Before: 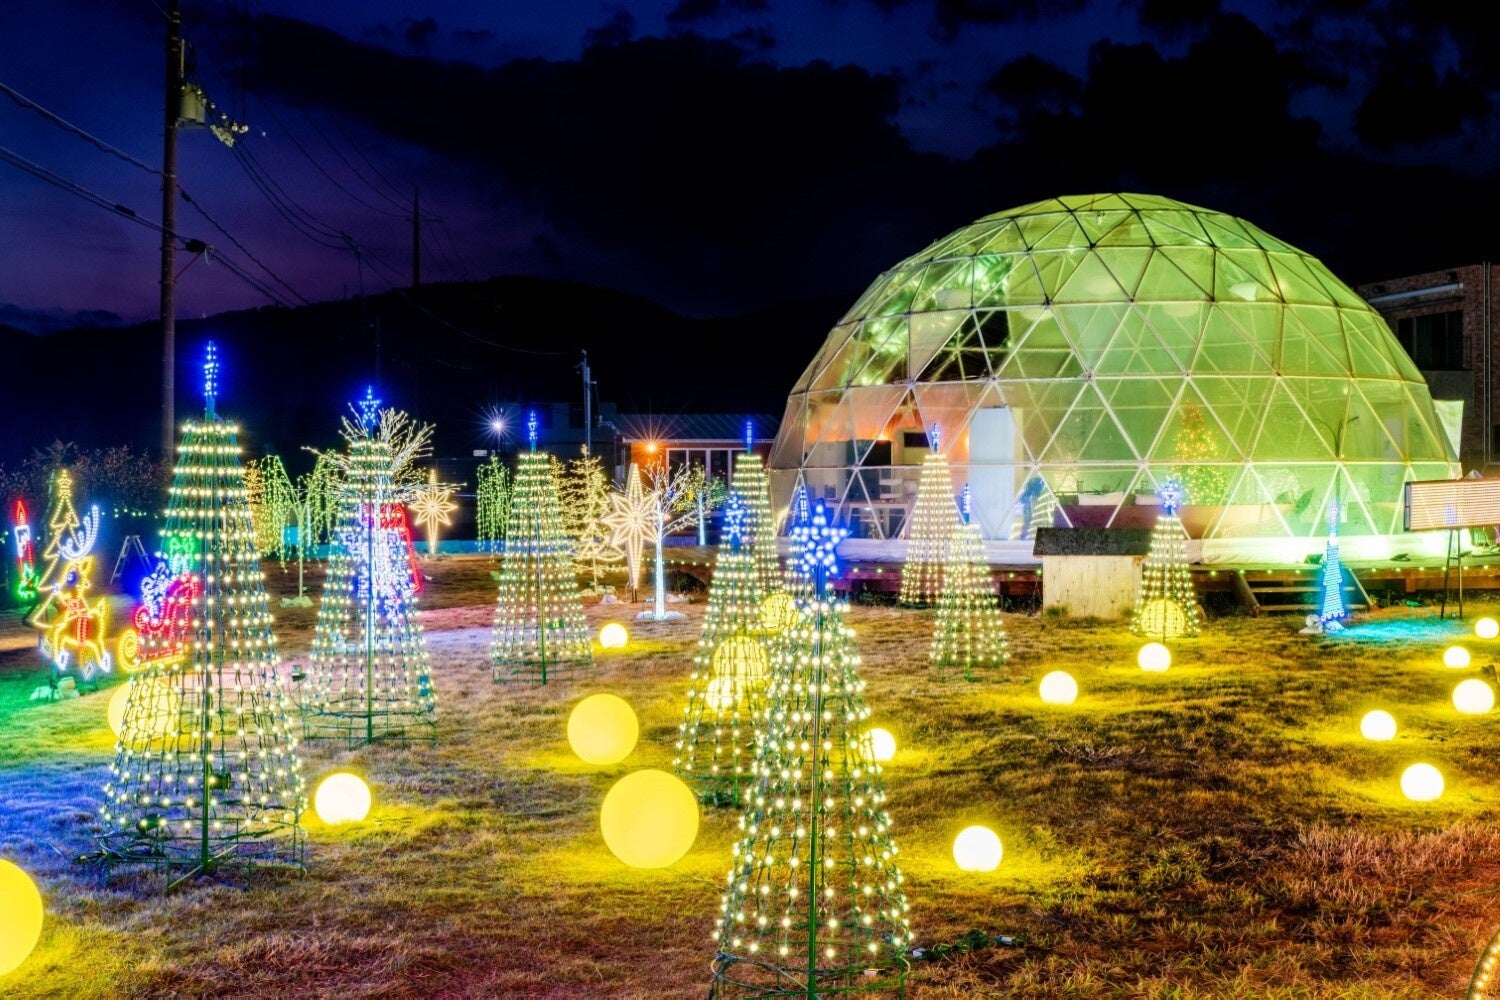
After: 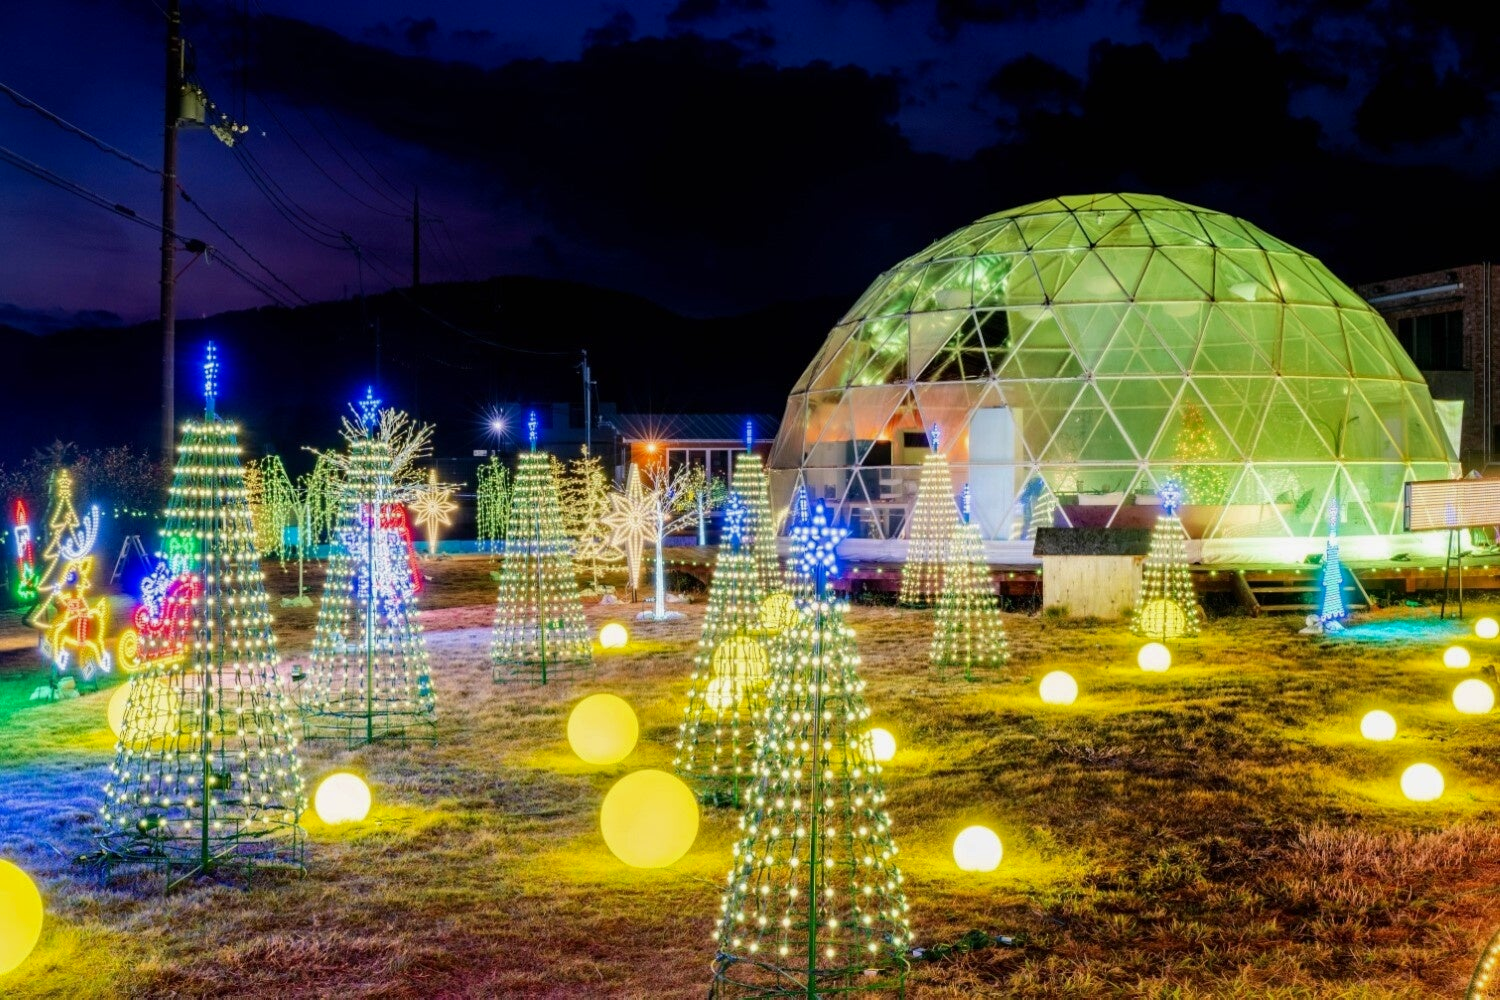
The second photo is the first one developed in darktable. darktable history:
shadows and highlights: shadows -20.1, white point adjustment -2.14, highlights -35.09
